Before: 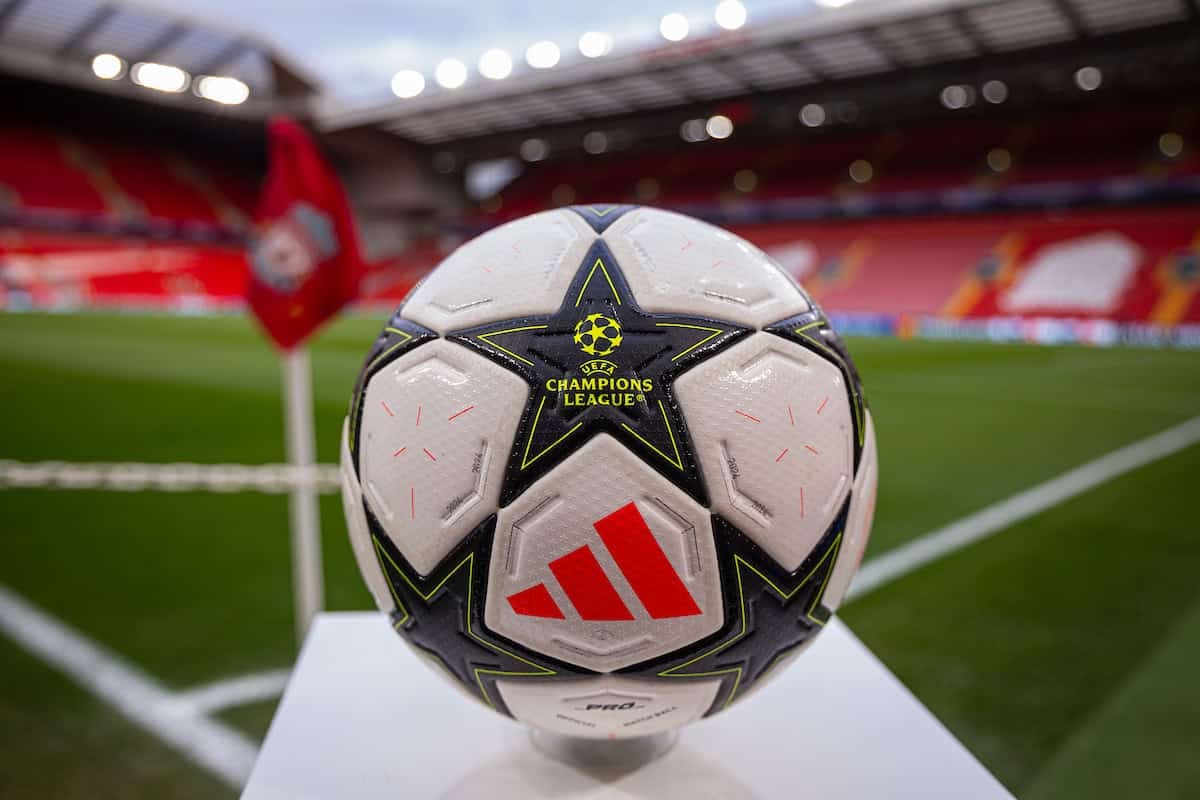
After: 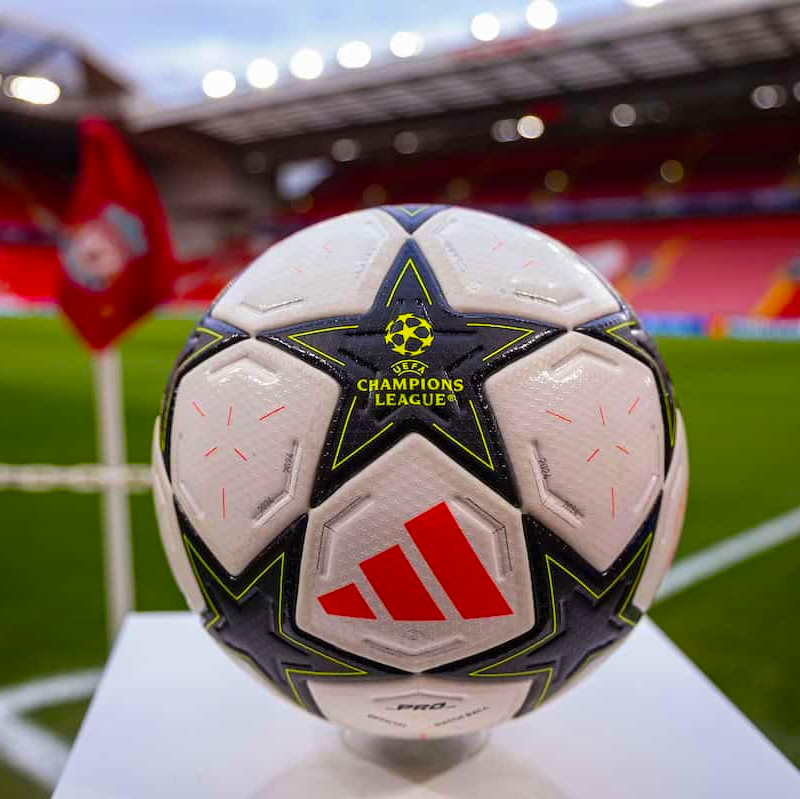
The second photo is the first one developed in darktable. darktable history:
crop and rotate: left 15.754%, right 17.579%
color contrast: green-magenta contrast 0.96
color balance rgb: perceptual saturation grading › global saturation 30%, global vibrance 30%
